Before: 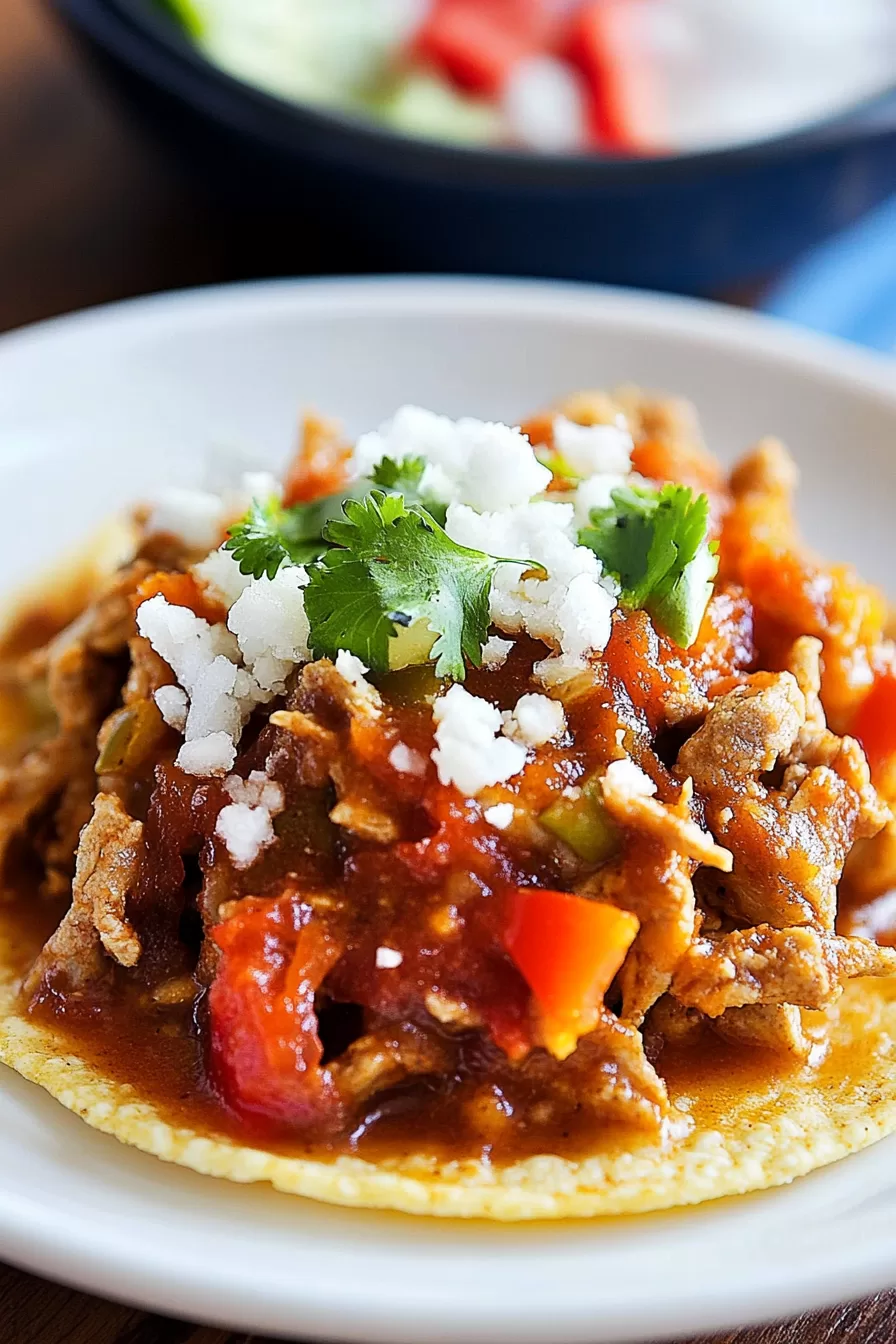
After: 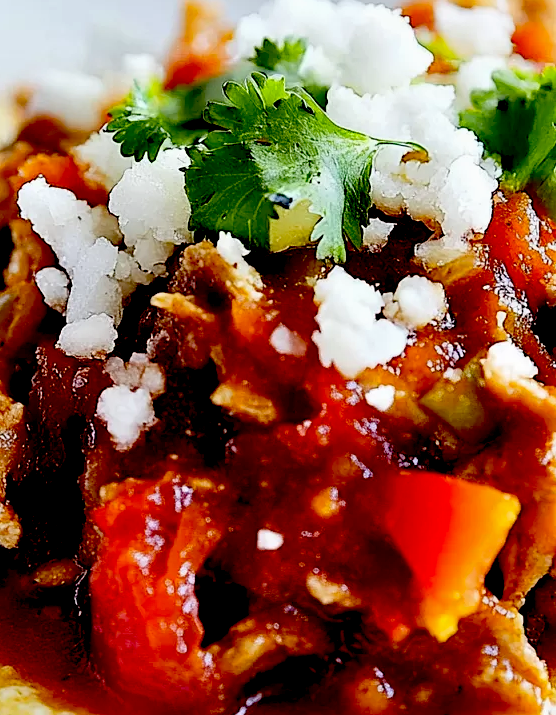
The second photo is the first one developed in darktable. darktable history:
tone equalizer: on, module defaults
crop: left 13.348%, top 31.11%, right 24.596%, bottom 15.652%
exposure: black level correction 0.056, exposure -0.037 EV, compensate highlight preservation false
